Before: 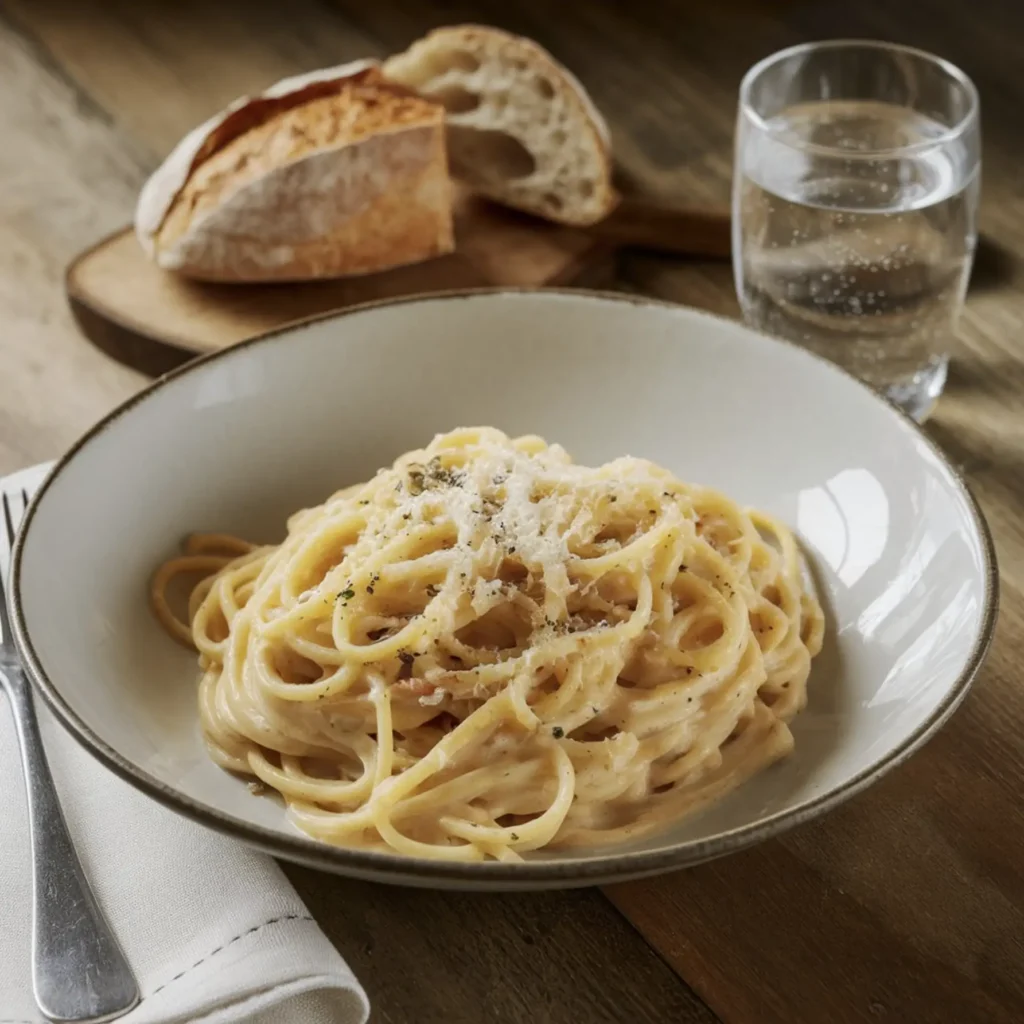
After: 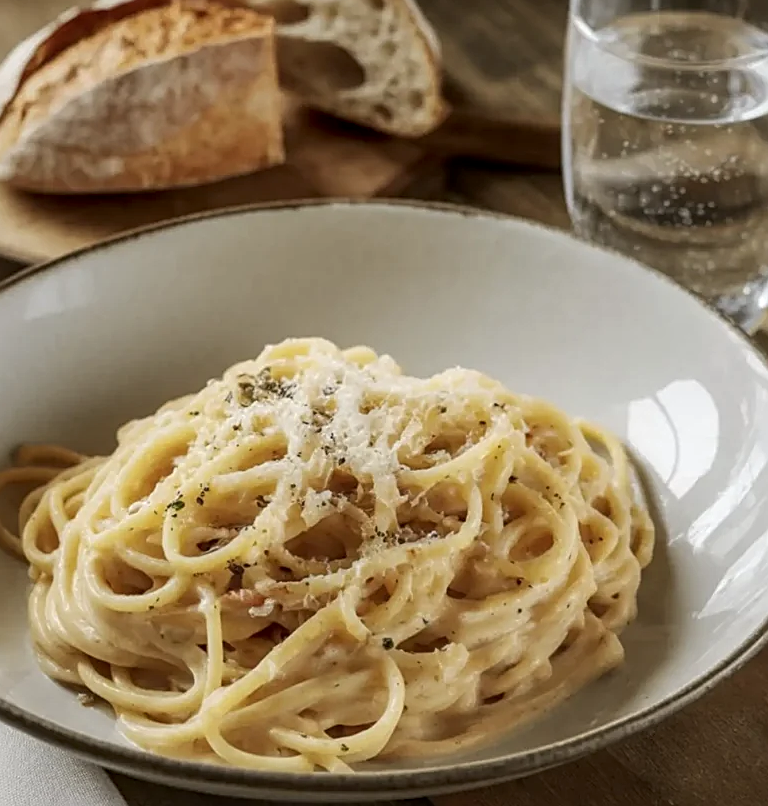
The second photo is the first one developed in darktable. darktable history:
local contrast: on, module defaults
sharpen: on, module defaults
crop: left 16.686%, top 8.703%, right 8.227%, bottom 12.557%
